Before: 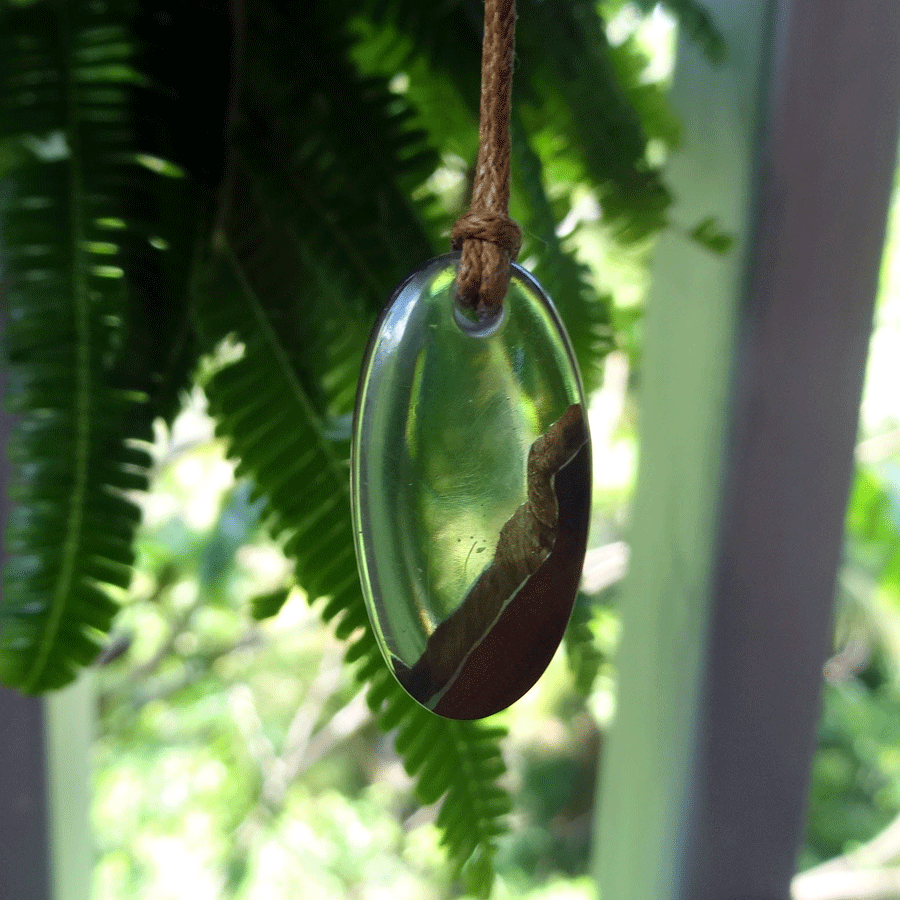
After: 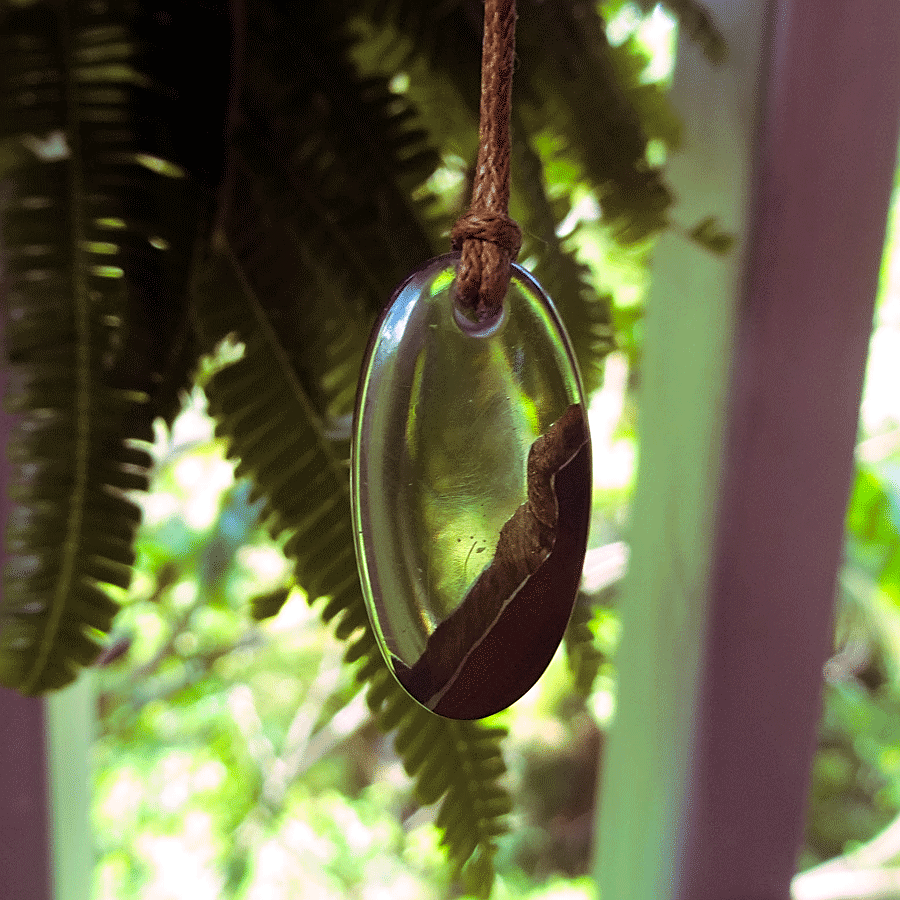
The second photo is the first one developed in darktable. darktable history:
color balance rgb: perceptual saturation grading › global saturation 25%, global vibrance 20%
split-toning: highlights › hue 298.8°, highlights › saturation 0.73, compress 41.76%
sharpen: on, module defaults
